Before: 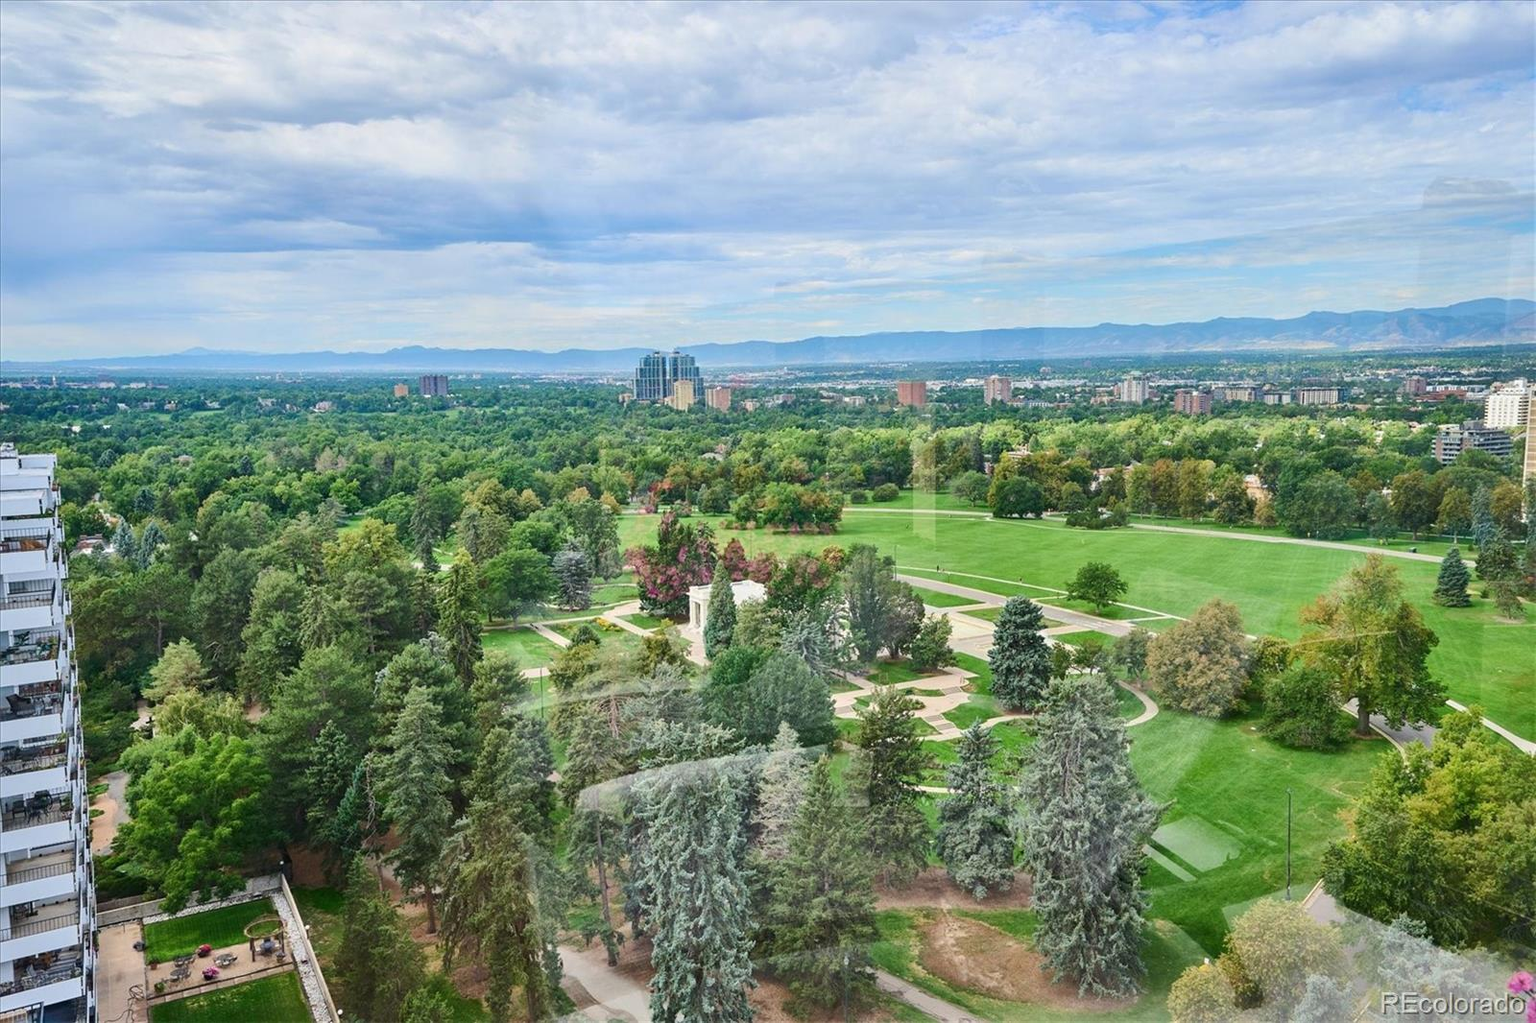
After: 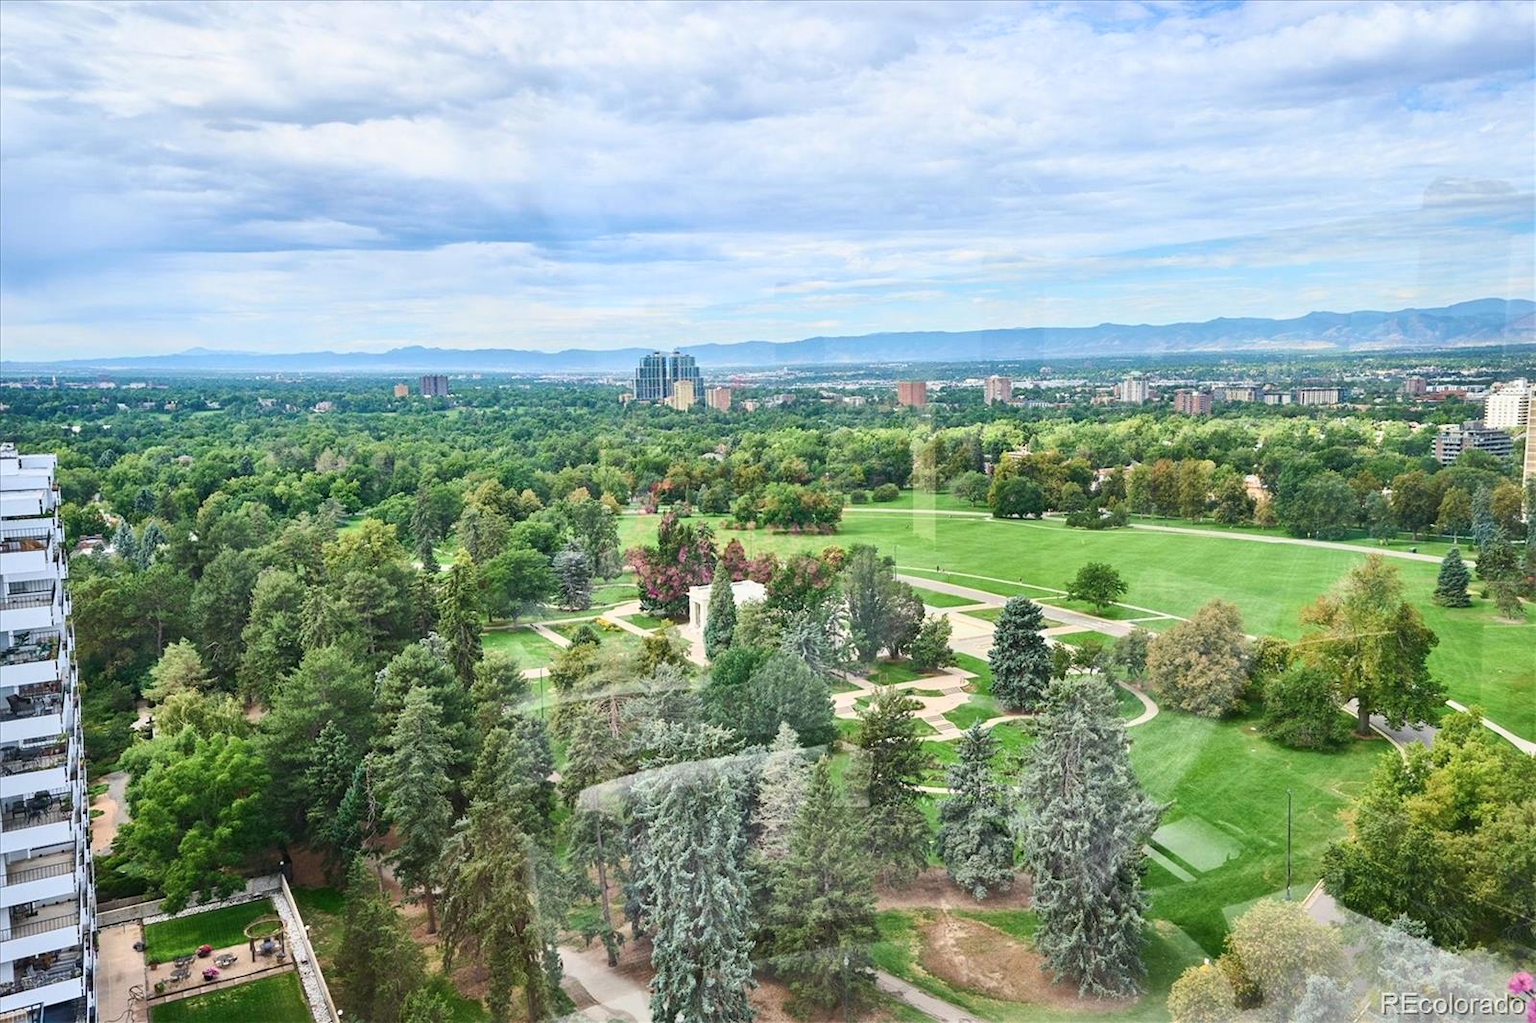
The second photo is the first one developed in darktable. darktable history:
tone curve: curves: ch0 [(0, 0) (0.003, 0.003) (0.011, 0.012) (0.025, 0.027) (0.044, 0.048) (0.069, 0.075) (0.1, 0.108) (0.136, 0.147) (0.177, 0.192) (0.224, 0.243) (0.277, 0.3) (0.335, 0.363) (0.399, 0.433) (0.468, 0.508) (0.543, 0.589) (0.623, 0.676) (0.709, 0.769) (0.801, 0.868) (0.898, 0.949) (1, 1)], color space Lab, independent channels, preserve colors none
